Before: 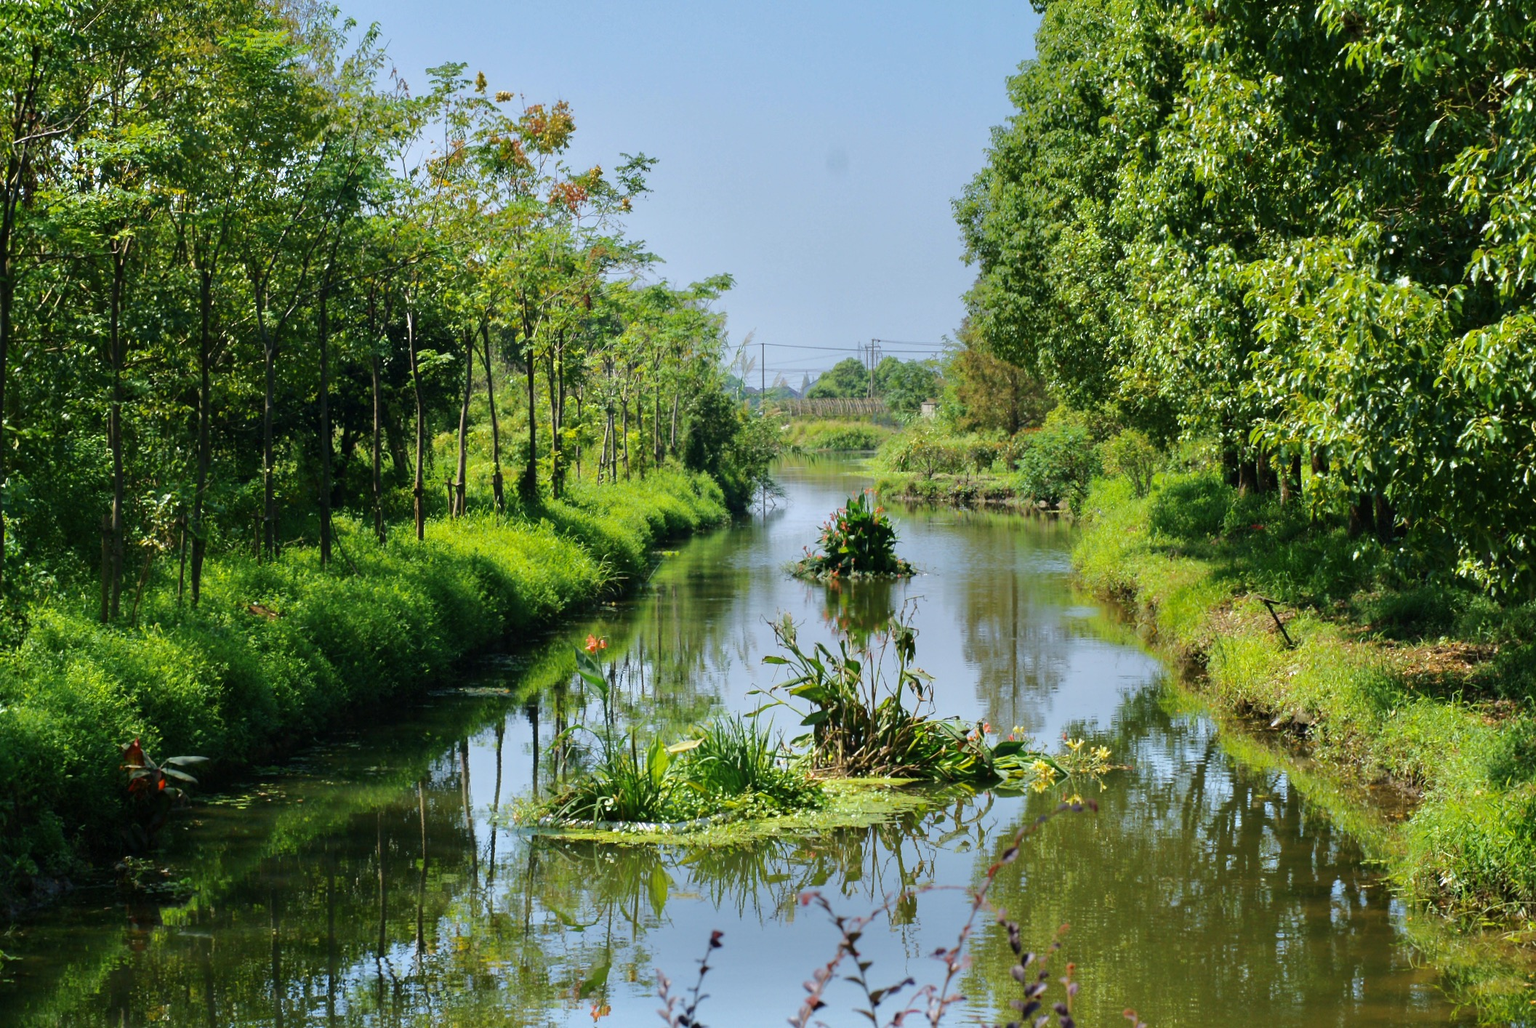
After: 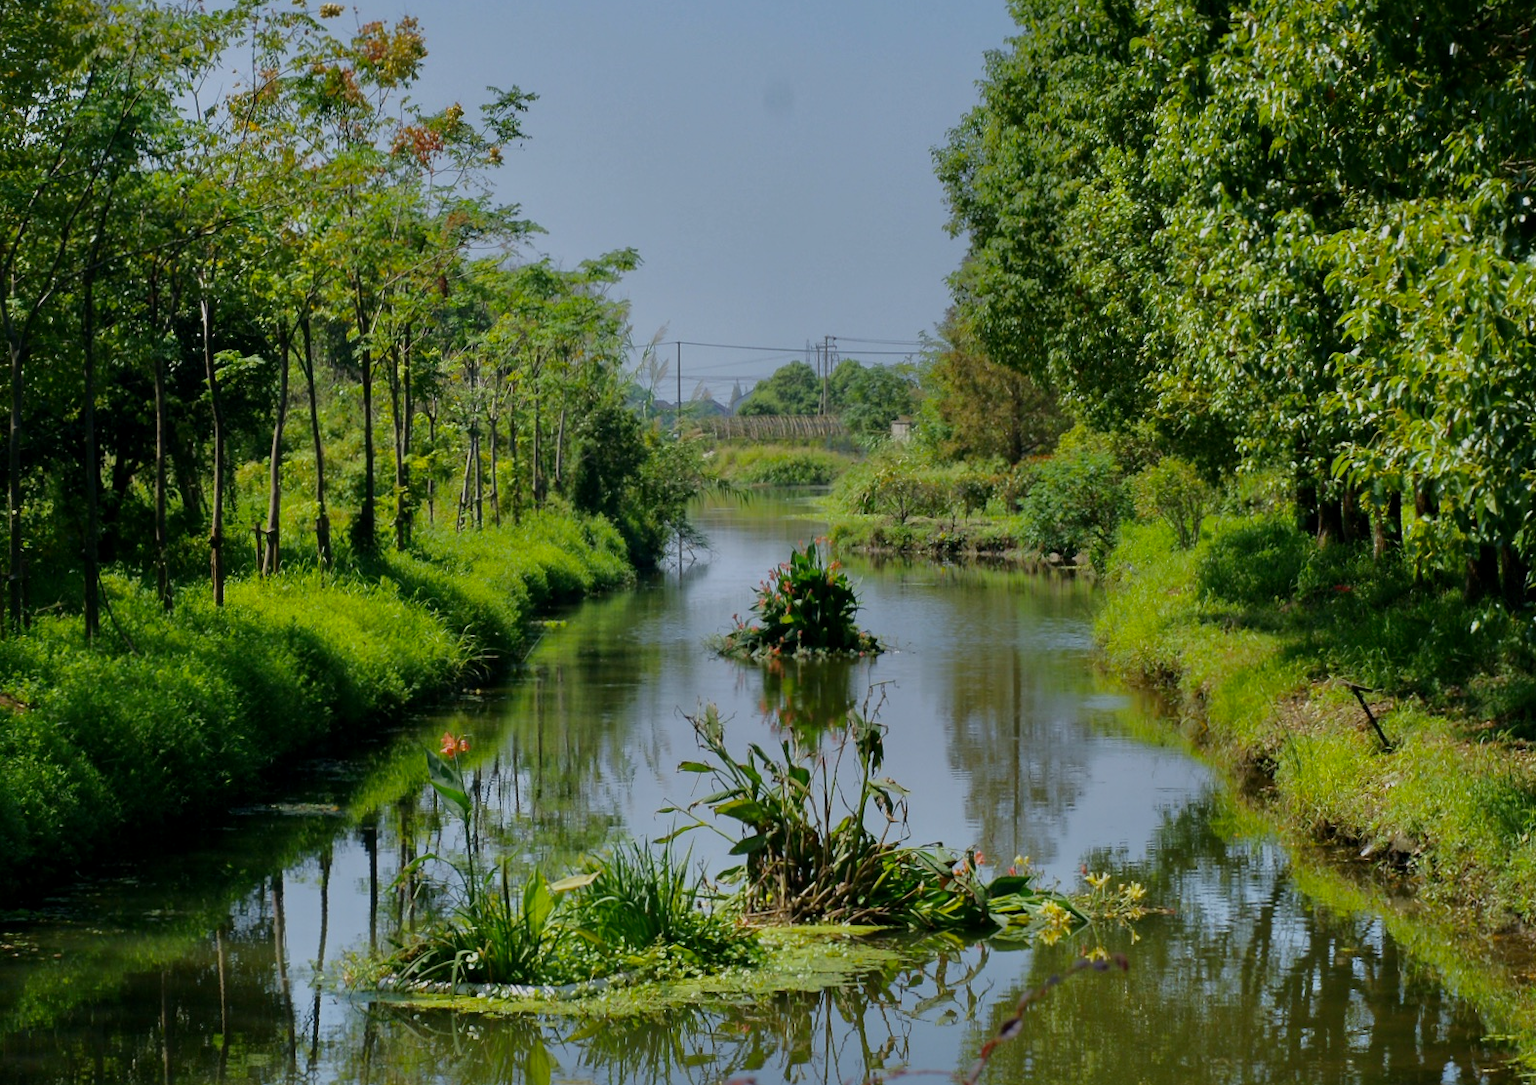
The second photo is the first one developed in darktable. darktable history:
exposure: black level correction 0, exposure -0.714 EV, compensate highlight preservation false
crop: left 16.779%, top 8.668%, right 8.706%, bottom 12.676%
